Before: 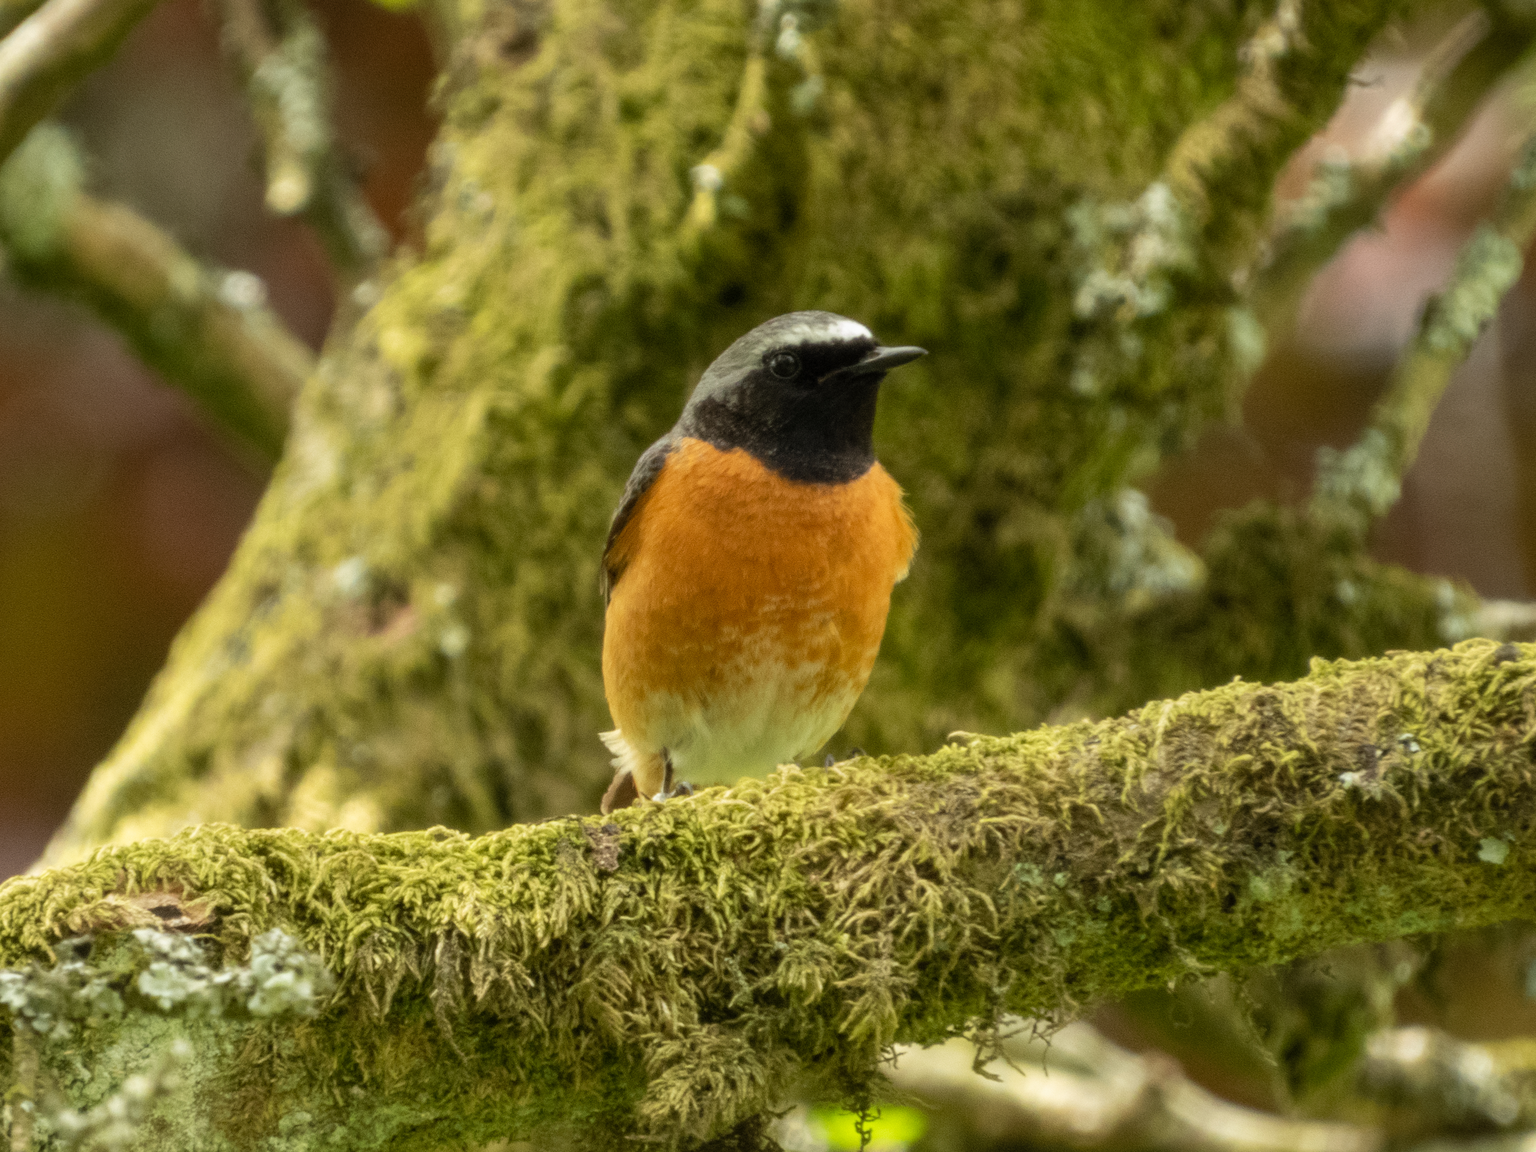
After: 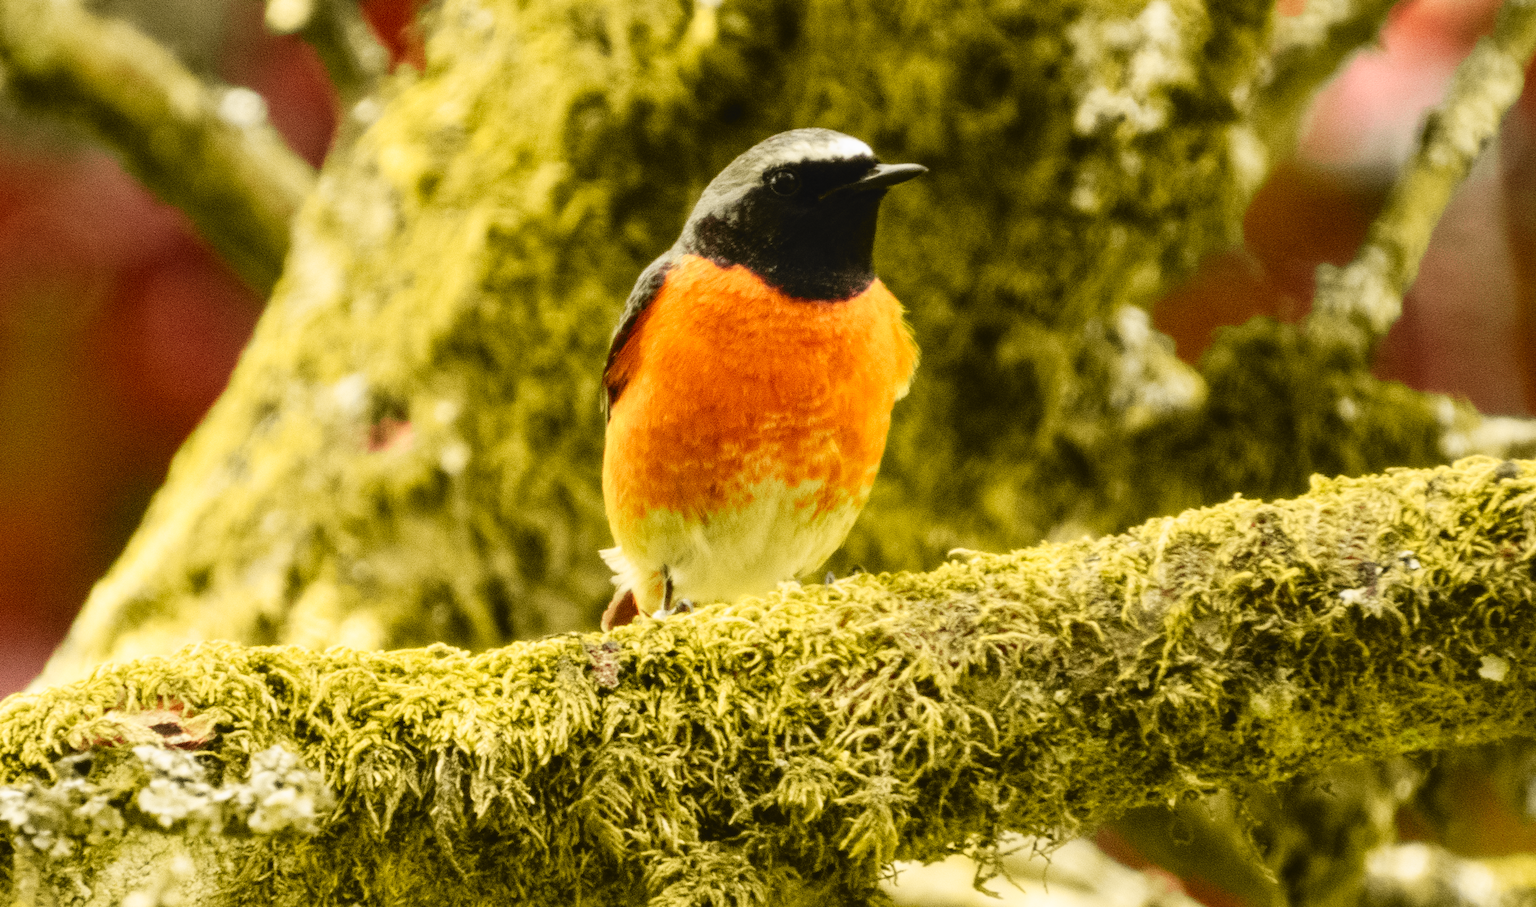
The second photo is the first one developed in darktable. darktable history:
tone curve: curves: ch0 [(0, 0.036) (0.119, 0.115) (0.466, 0.498) (0.715, 0.767) (0.817, 0.865) (1, 0.998)]; ch1 [(0, 0) (0.377, 0.424) (0.442, 0.491) (0.487, 0.498) (0.514, 0.512) (0.536, 0.577) (0.66, 0.724) (1, 1)]; ch2 [(0, 0) (0.38, 0.405) (0.463, 0.443) (0.492, 0.486) (0.526, 0.541) (0.578, 0.598) (1, 1)], color space Lab, independent channels, preserve colors none
crop and rotate: top 15.89%, bottom 5.332%
base curve: curves: ch0 [(0, 0) (0.032, 0.025) (0.121, 0.166) (0.206, 0.329) (0.605, 0.79) (1, 1)], preserve colors none
exposure: black level correction 0, exposure 0 EV, compensate highlight preservation false
